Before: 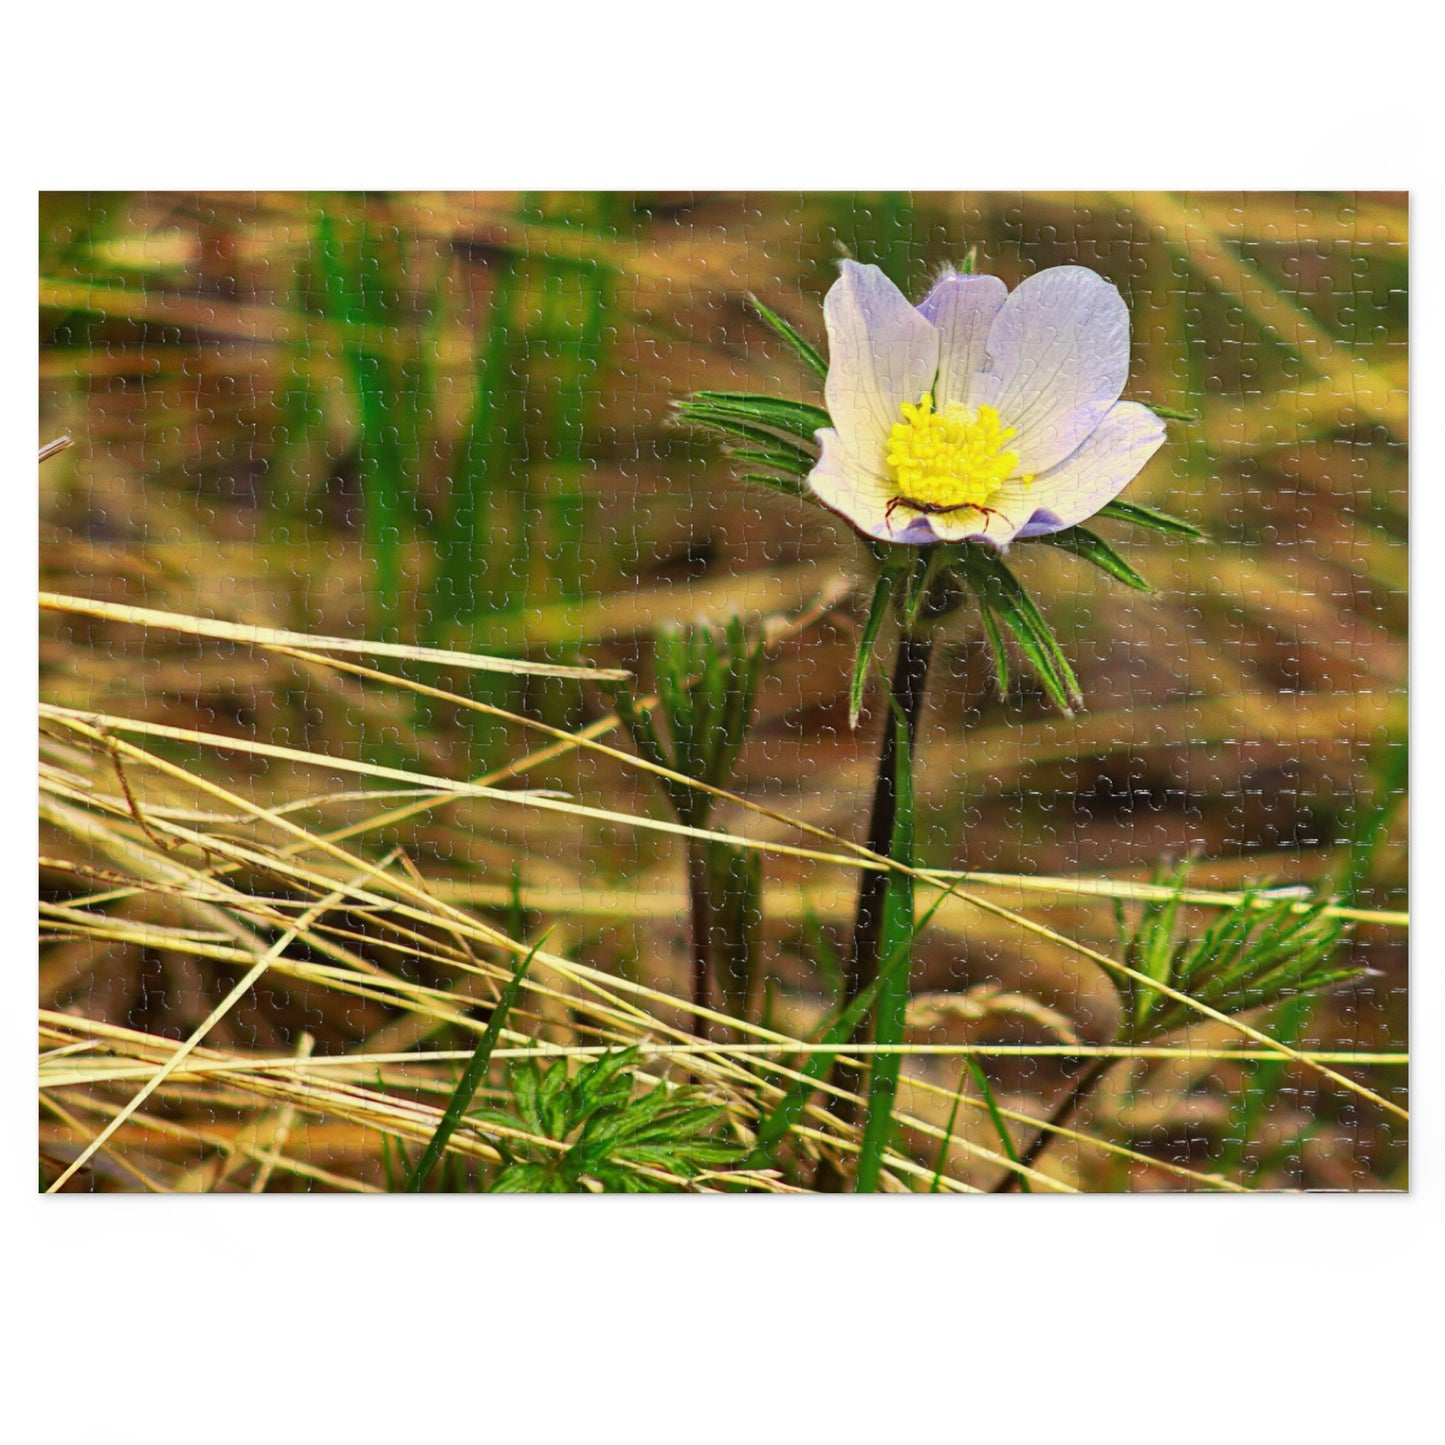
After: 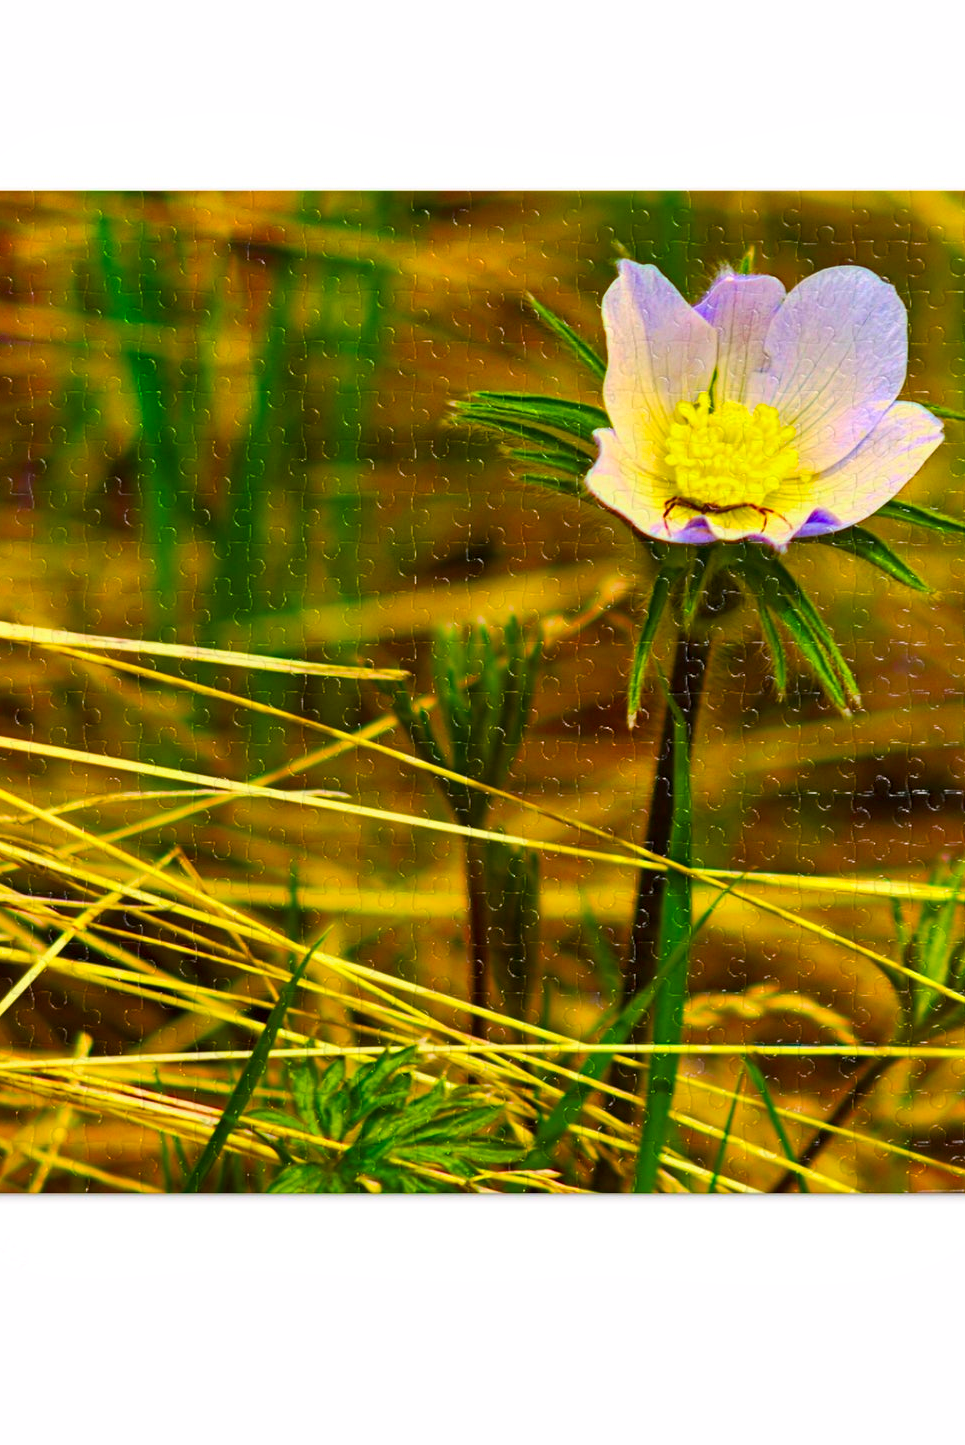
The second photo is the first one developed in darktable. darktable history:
color balance rgb: highlights gain › chroma 0.23%, highlights gain › hue 332.79°, linear chroma grading › shadows 17.746%, linear chroma grading › highlights 61.445%, linear chroma grading › global chroma 49.872%, perceptual saturation grading › global saturation 20%, perceptual saturation grading › highlights -25.464%, perceptual saturation grading › shadows 25.731%
exposure: compensate highlight preservation false
crop: left 15.419%, right 17.742%
local contrast: mode bilateral grid, contrast 20, coarseness 51, detail 120%, midtone range 0.2
